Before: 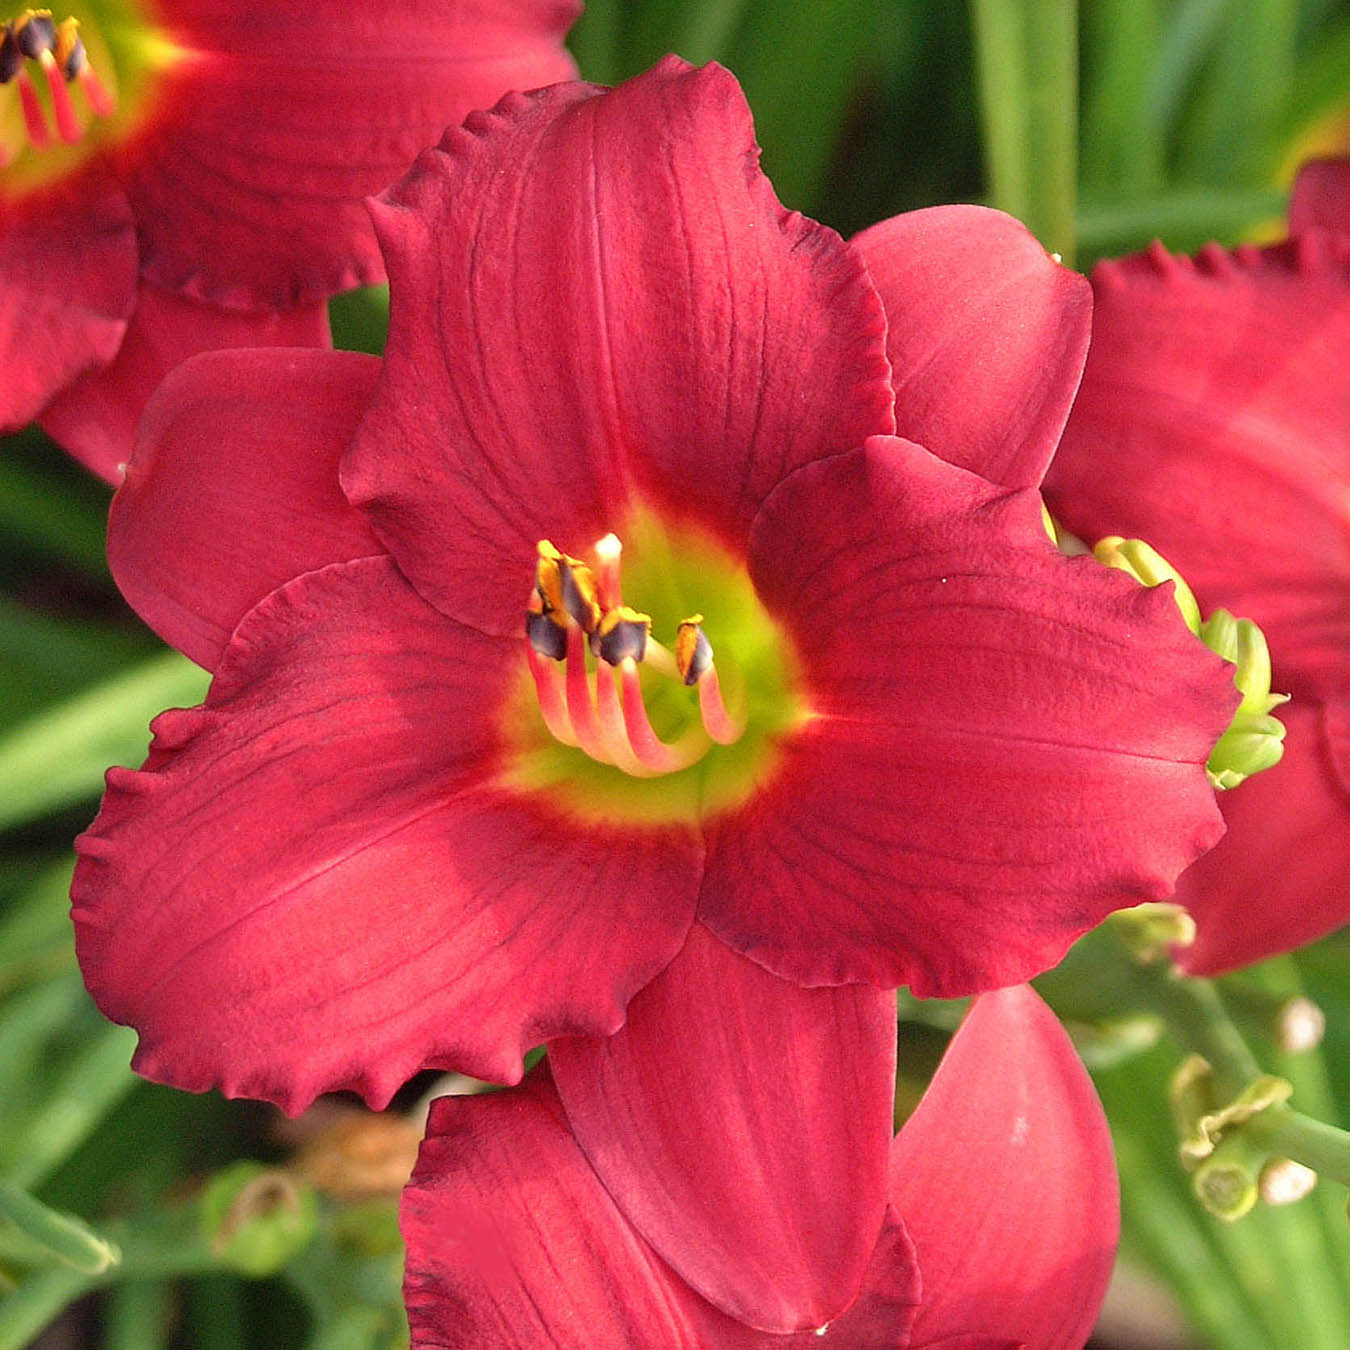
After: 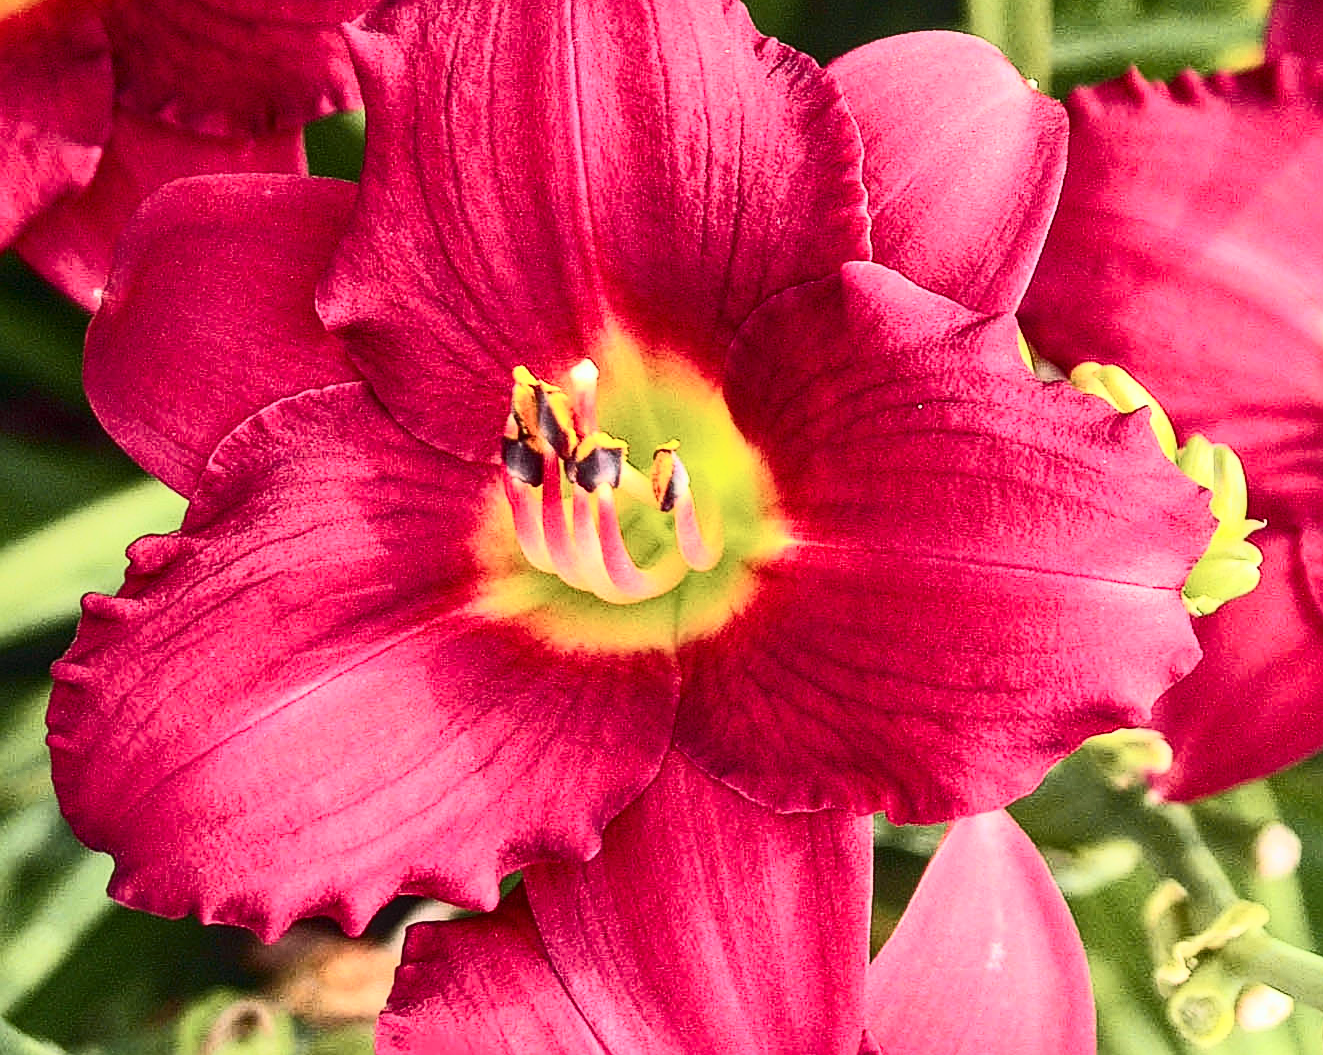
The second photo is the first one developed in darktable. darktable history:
sharpen: on, module defaults
local contrast: on, module defaults
crop and rotate: left 1.796%, top 12.946%, right 0.142%, bottom 8.864%
contrast brightness saturation: contrast 0.289
tone curve: curves: ch0 [(0, 0.026) (0.172, 0.194) (0.398, 0.437) (0.469, 0.544) (0.612, 0.741) (0.845, 0.926) (1, 0.968)]; ch1 [(0, 0) (0.437, 0.453) (0.472, 0.467) (0.502, 0.502) (0.531, 0.537) (0.574, 0.583) (0.617, 0.64) (0.699, 0.749) (0.859, 0.919) (1, 1)]; ch2 [(0, 0) (0.33, 0.301) (0.421, 0.443) (0.476, 0.502) (0.511, 0.504) (0.553, 0.55) (0.595, 0.586) (0.664, 0.664) (1, 1)], color space Lab, independent channels, preserve colors none
